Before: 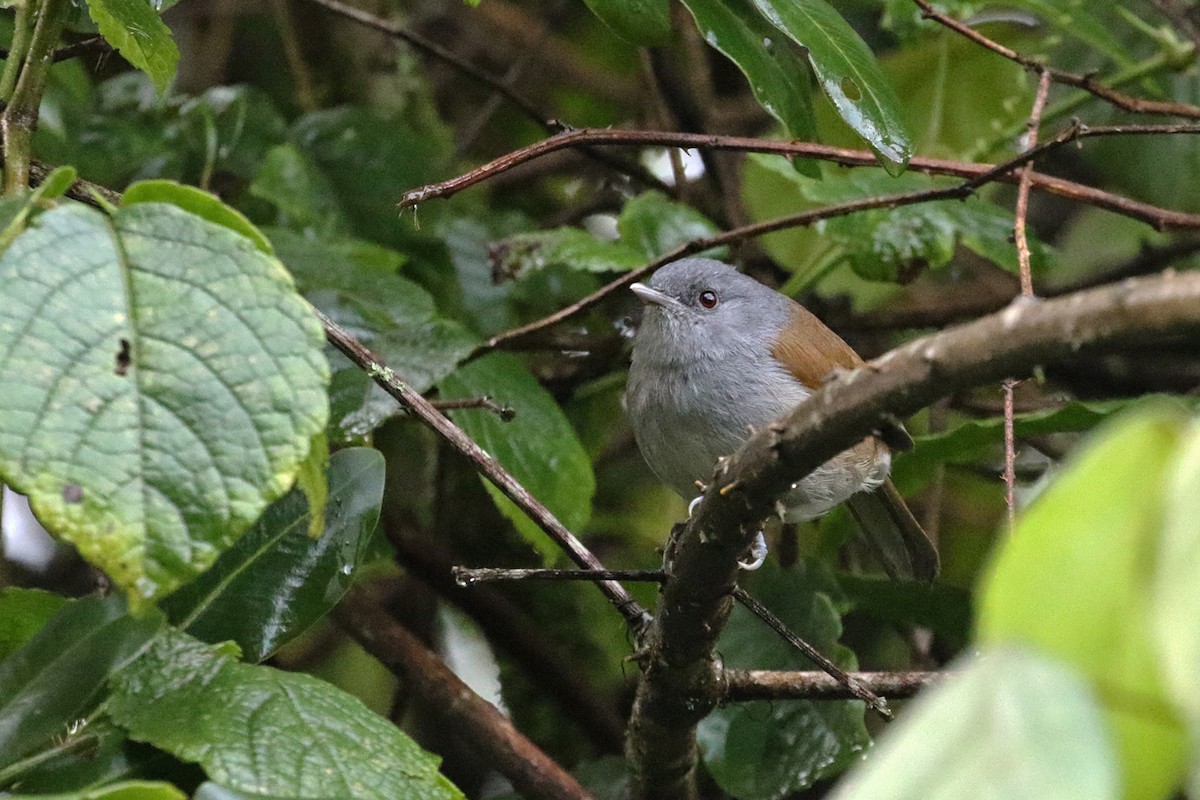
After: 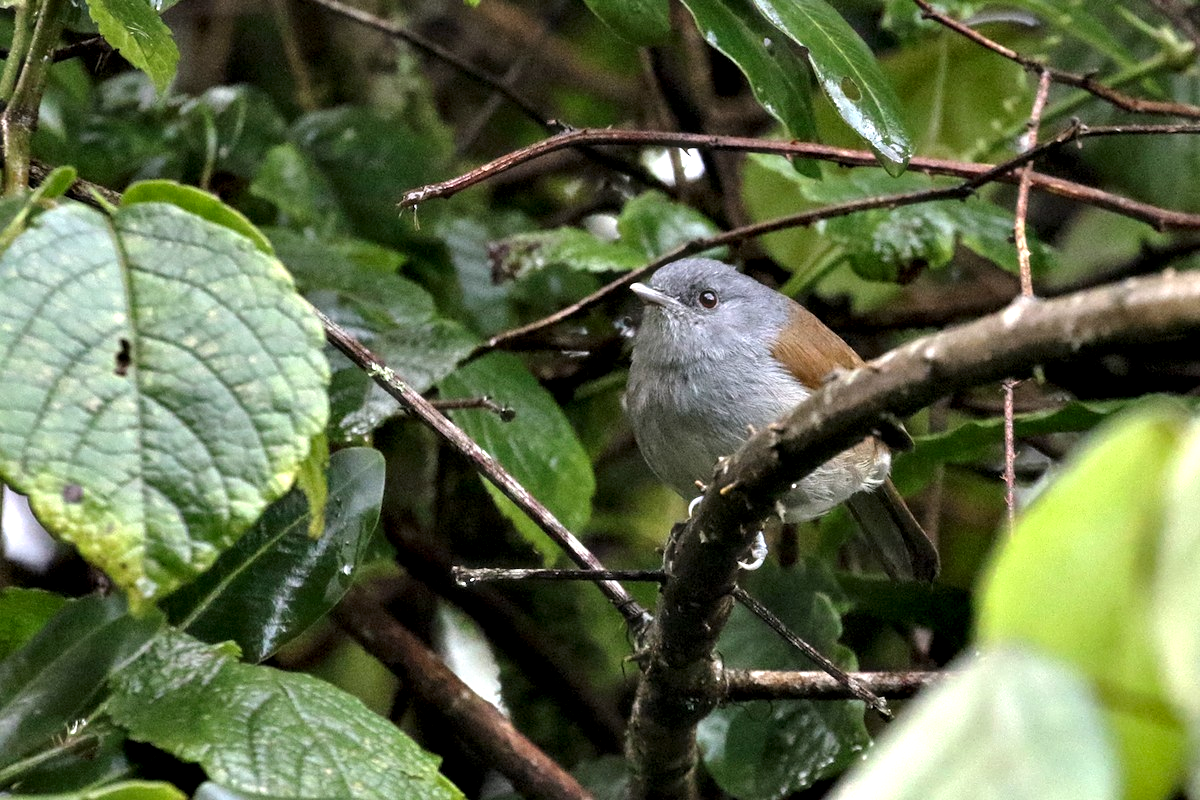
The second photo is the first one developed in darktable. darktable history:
haze removal: strength -0.086, distance 0.355, compatibility mode true, adaptive false
contrast equalizer: octaves 7, y [[0.6 ×6], [0.55 ×6], [0 ×6], [0 ×6], [0 ×6]]
